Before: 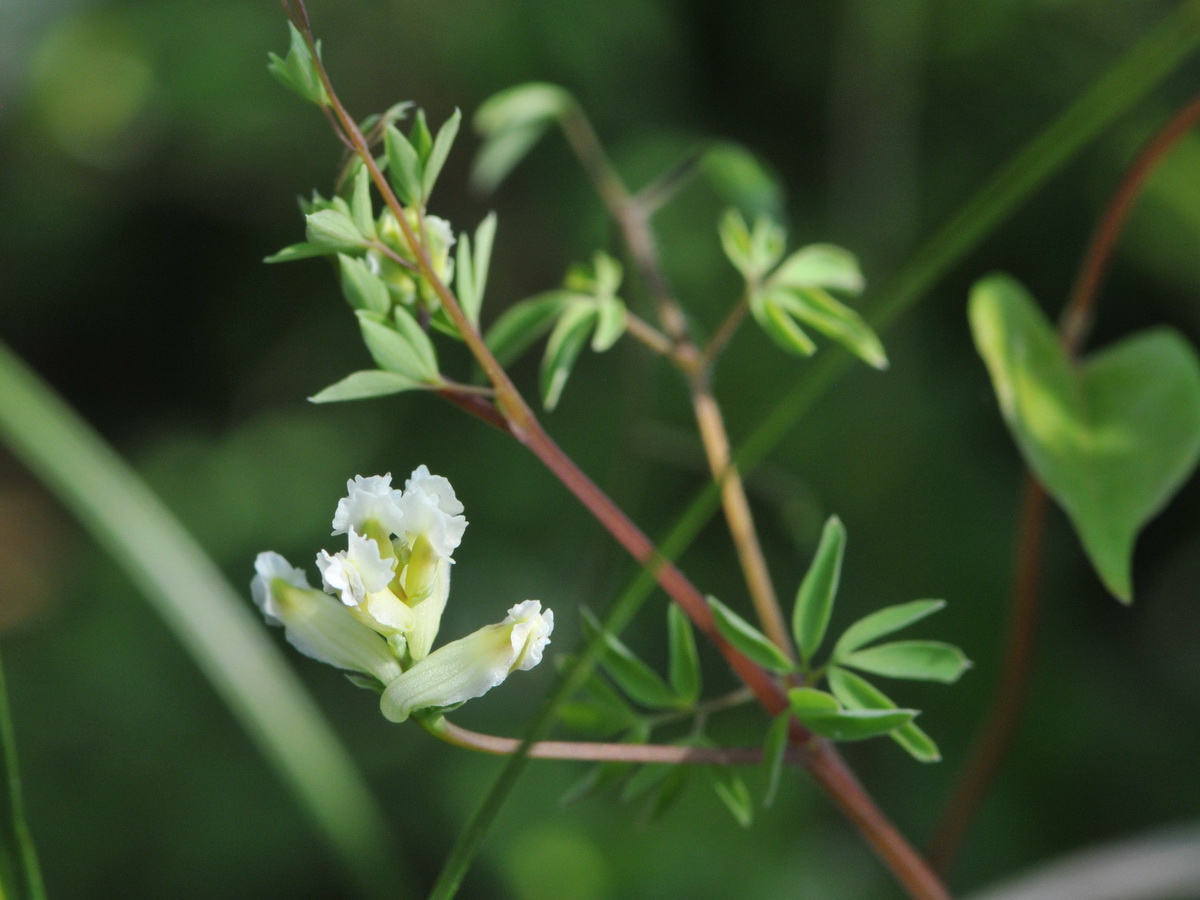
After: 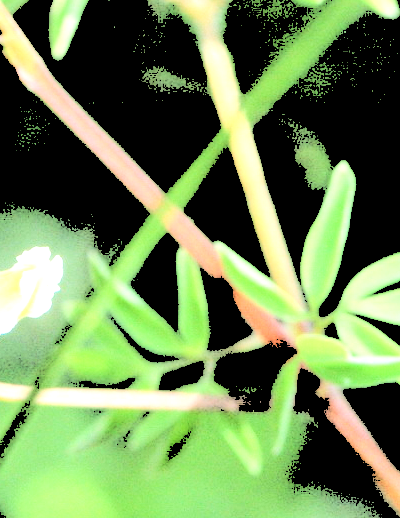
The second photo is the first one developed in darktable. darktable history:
crop: left 40.926%, top 39.247%, right 25.695%, bottom 3.135%
levels: levels [0.246, 0.256, 0.506]
contrast brightness saturation: contrast 0.105, saturation -0.284
